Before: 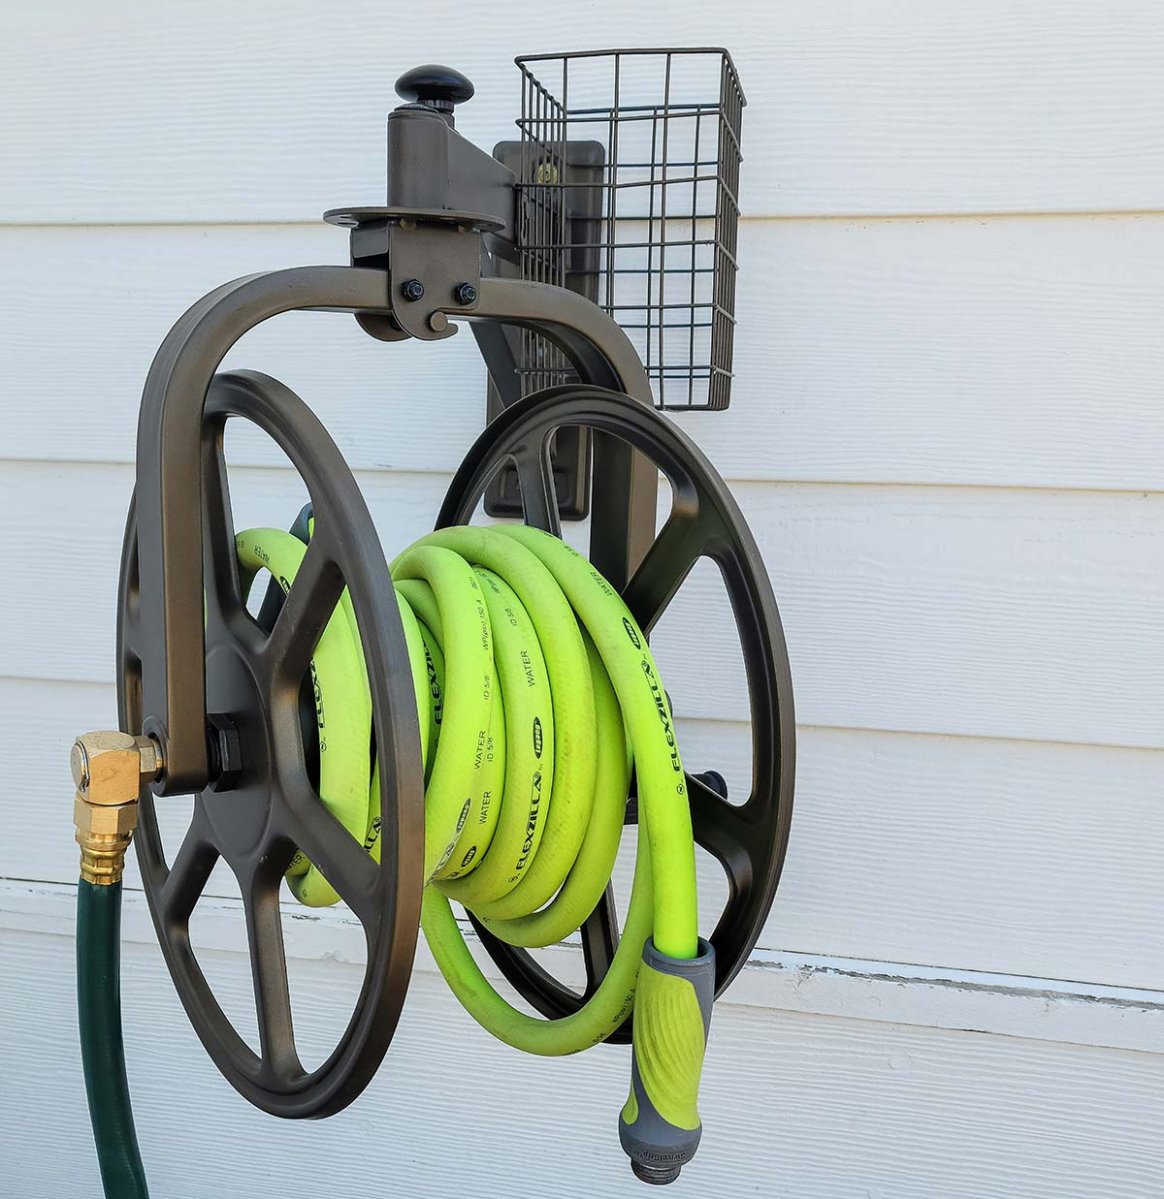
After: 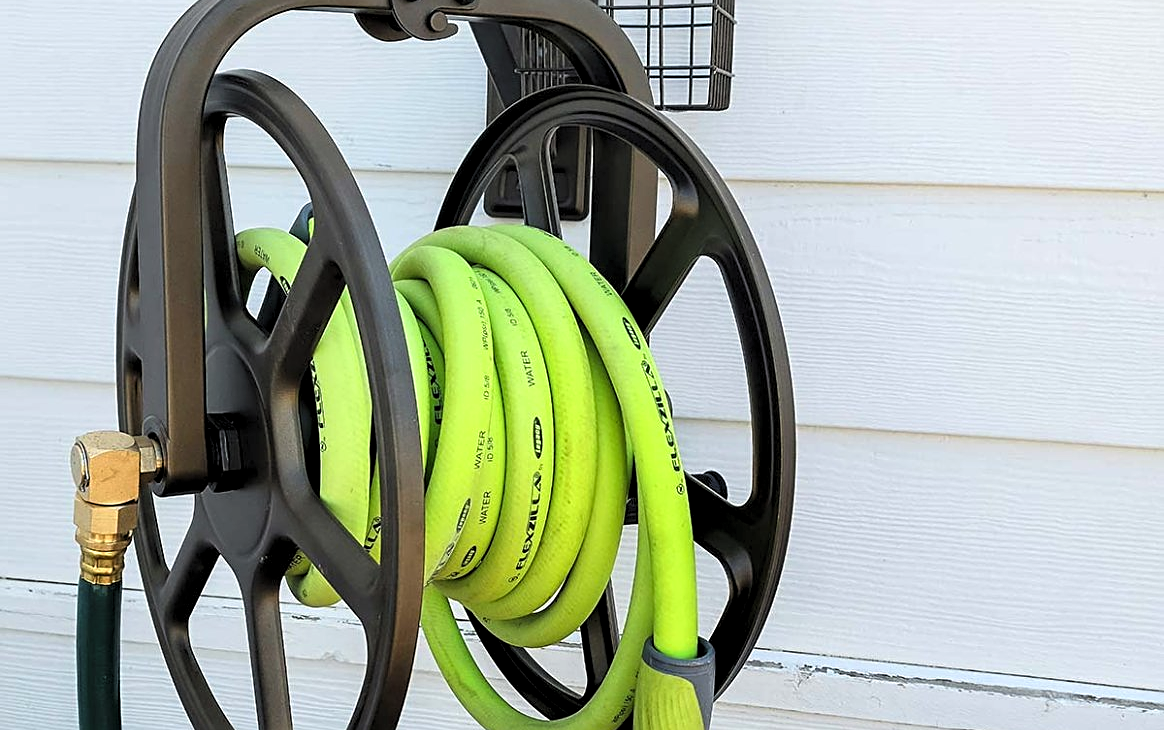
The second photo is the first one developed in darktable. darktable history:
sharpen: amount 0.467
crop and rotate: top 25.061%, bottom 14.001%
levels: levels [0.062, 0.494, 0.925]
